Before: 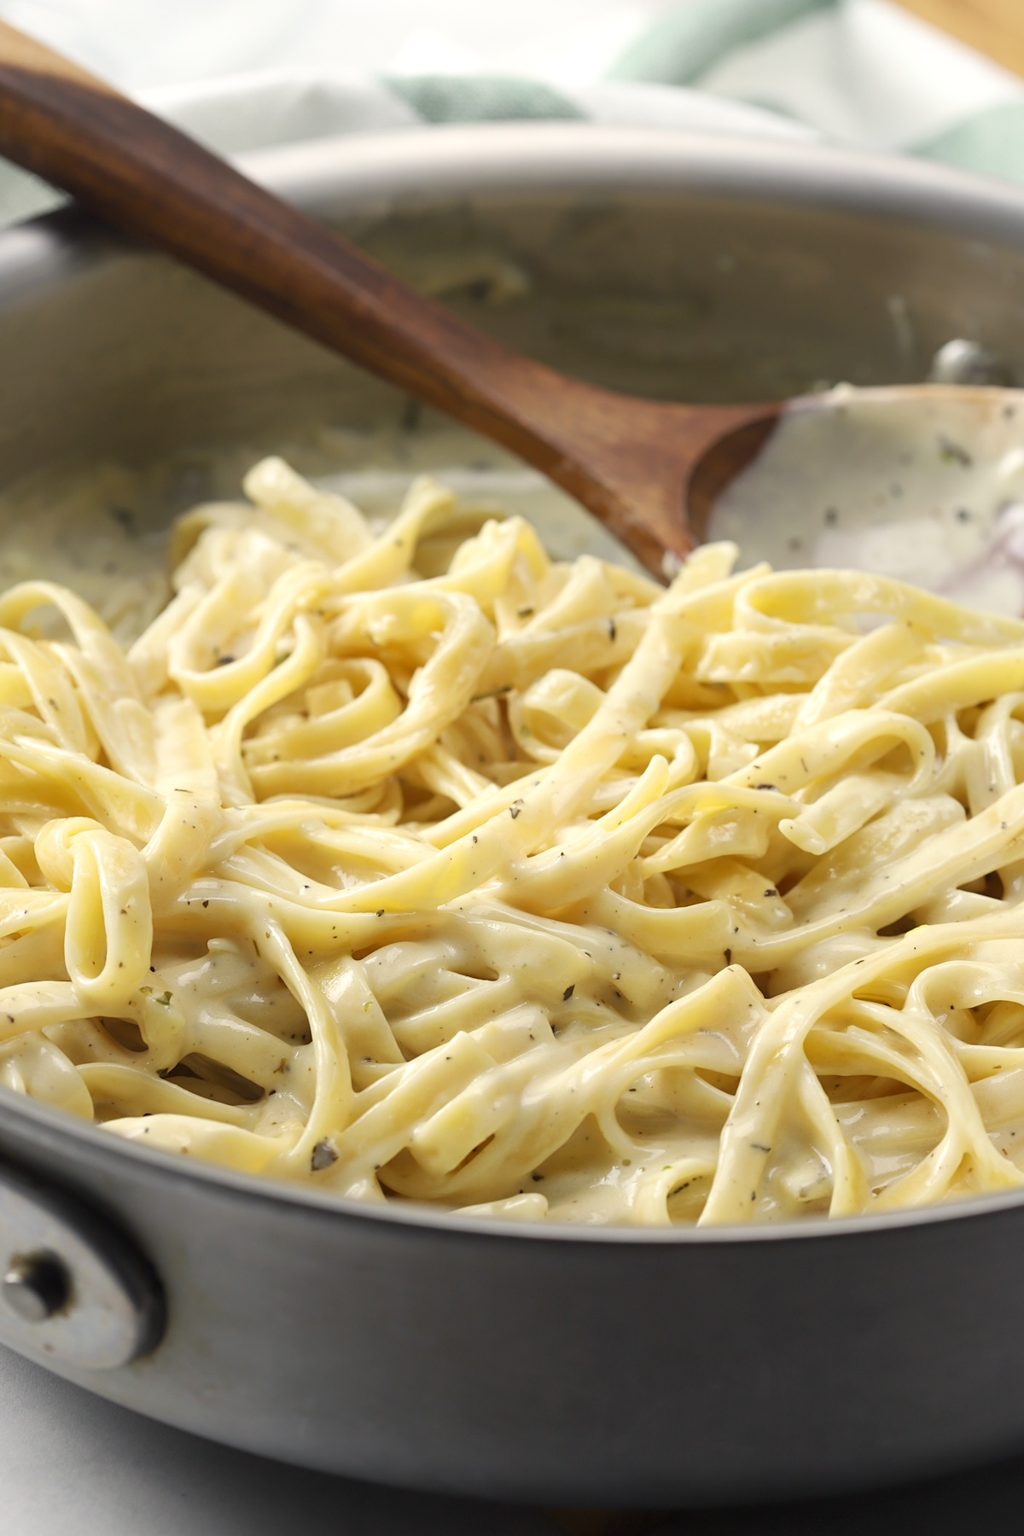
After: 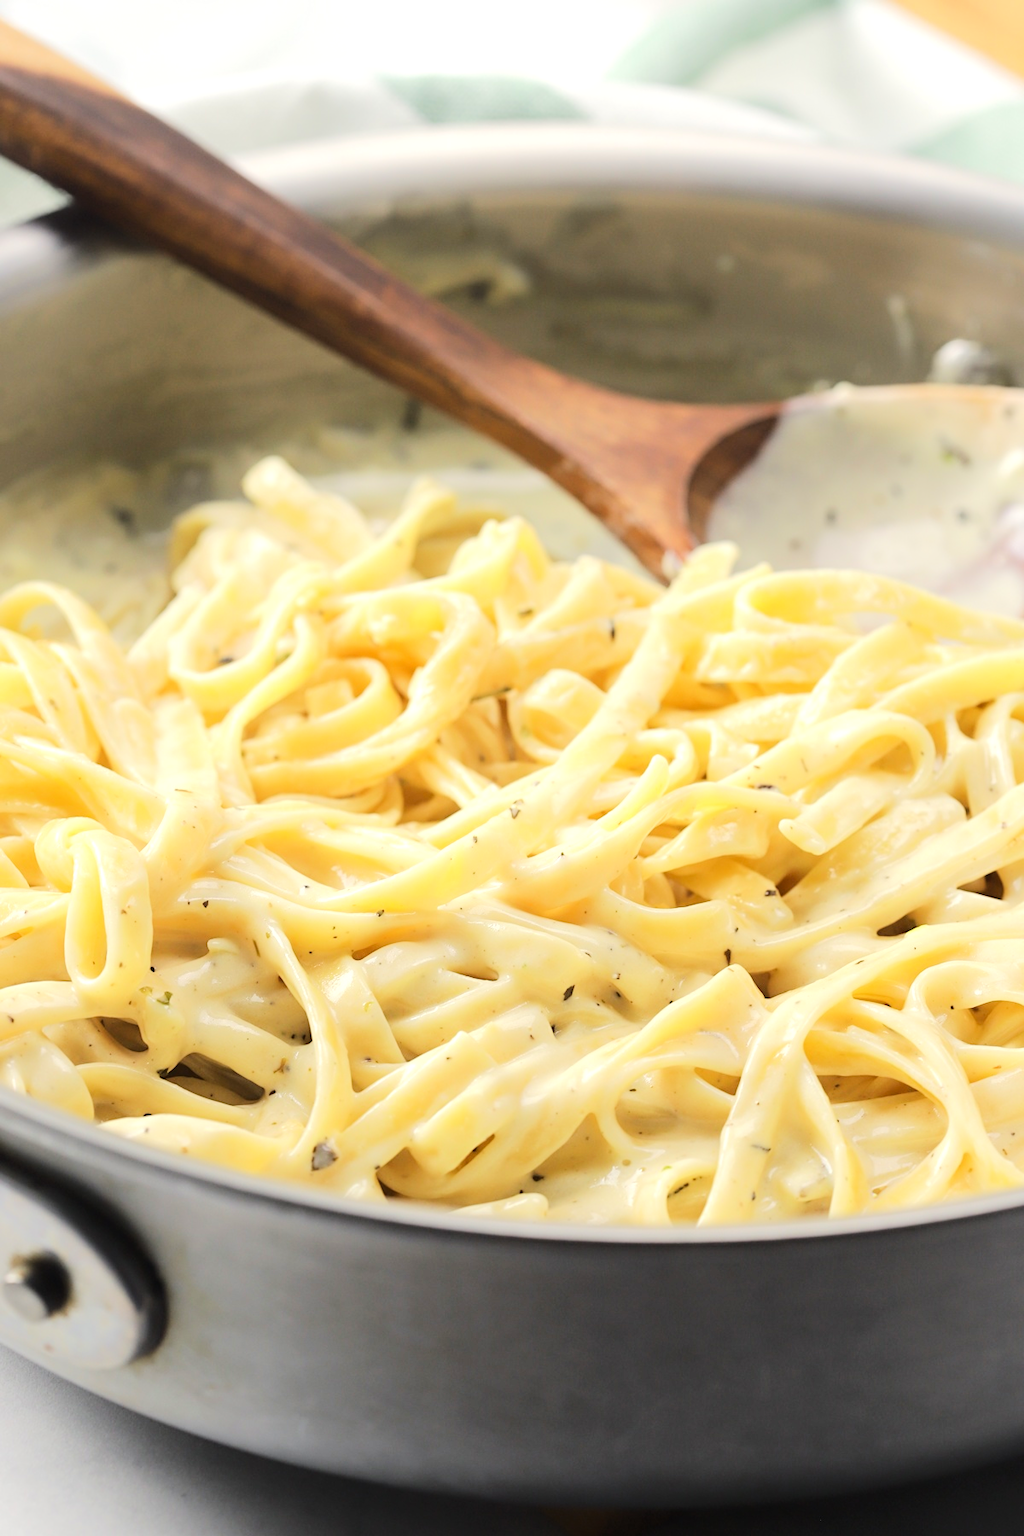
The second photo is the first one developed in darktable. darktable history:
tone equalizer: -7 EV 0.15 EV, -6 EV 0.568 EV, -5 EV 1.12 EV, -4 EV 1.33 EV, -3 EV 1.12 EV, -2 EV 0.6 EV, -1 EV 0.153 EV, edges refinement/feathering 500, mask exposure compensation -1.57 EV, preserve details no
